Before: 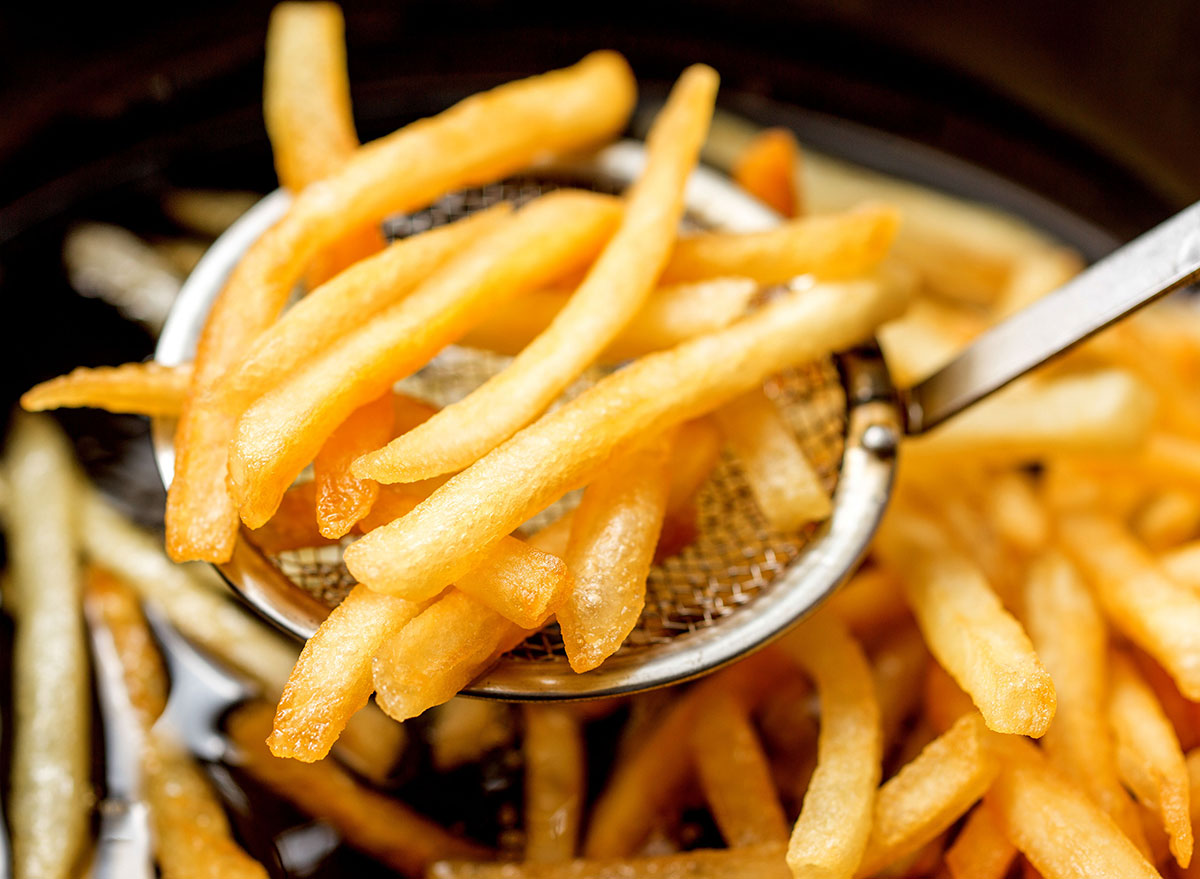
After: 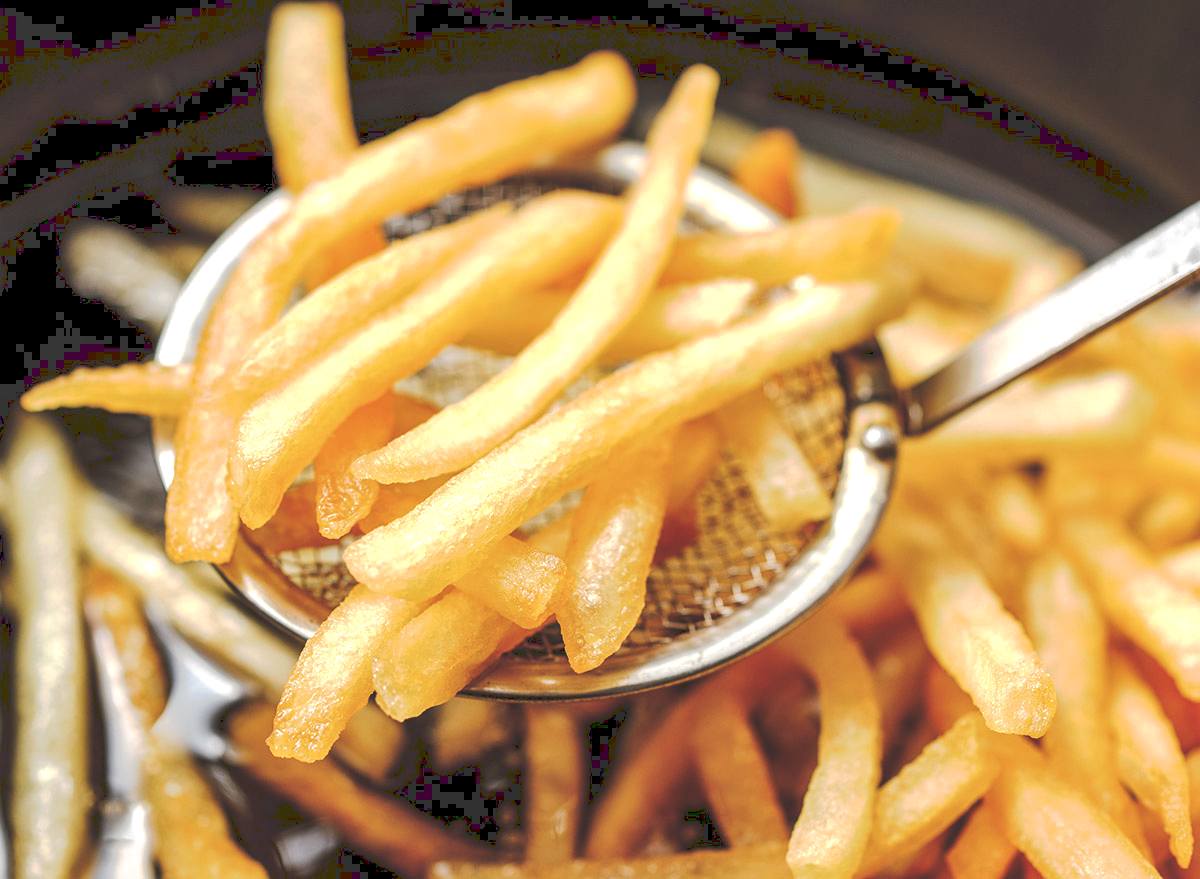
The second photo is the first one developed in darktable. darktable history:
tone curve: curves: ch0 [(0, 0) (0.003, 0.217) (0.011, 0.217) (0.025, 0.229) (0.044, 0.243) (0.069, 0.253) (0.1, 0.265) (0.136, 0.281) (0.177, 0.305) (0.224, 0.331) (0.277, 0.369) (0.335, 0.415) (0.399, 0.472) (0.468, 0.543) (0.543, 0.609) (0.623, 0.676) (0.709, 0.734) (0.801, 0.798) (0.898, 0.849) (1, 1)], preserve colors none
exposure: exposure 0.244 EV, compensate exposure bias true, compensate highlight preservation false
local contrast: mode bilateral grid, contrast 20, coarseness 50, detail 129%, midtone range 0.2
